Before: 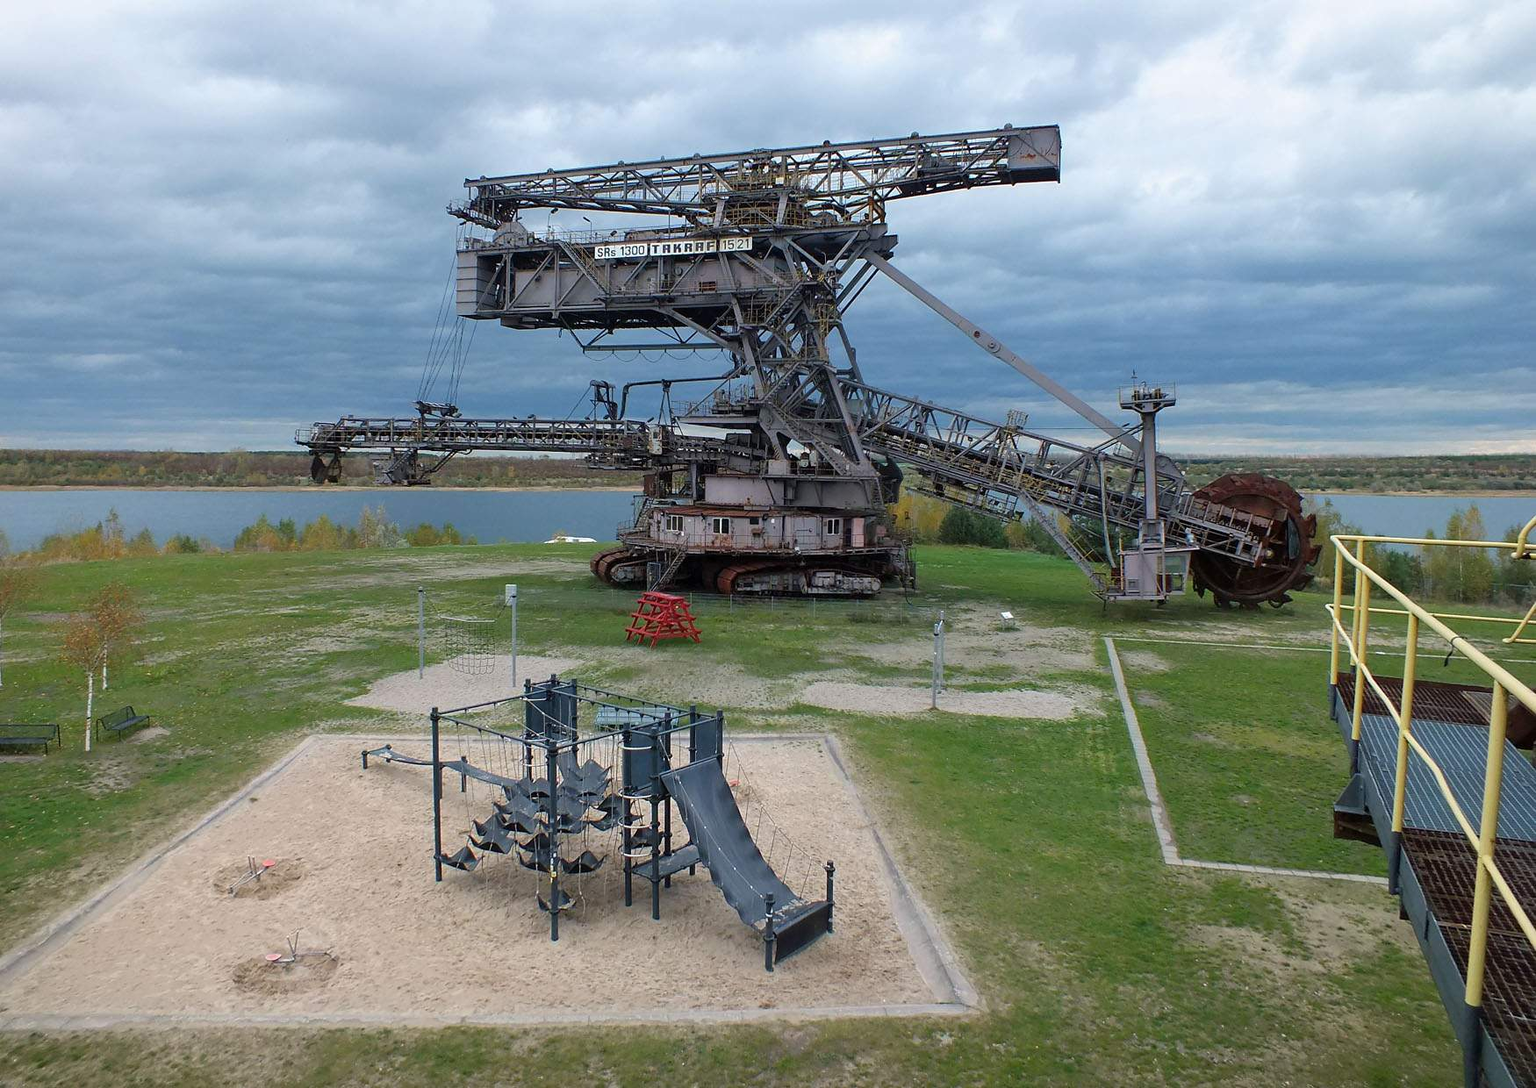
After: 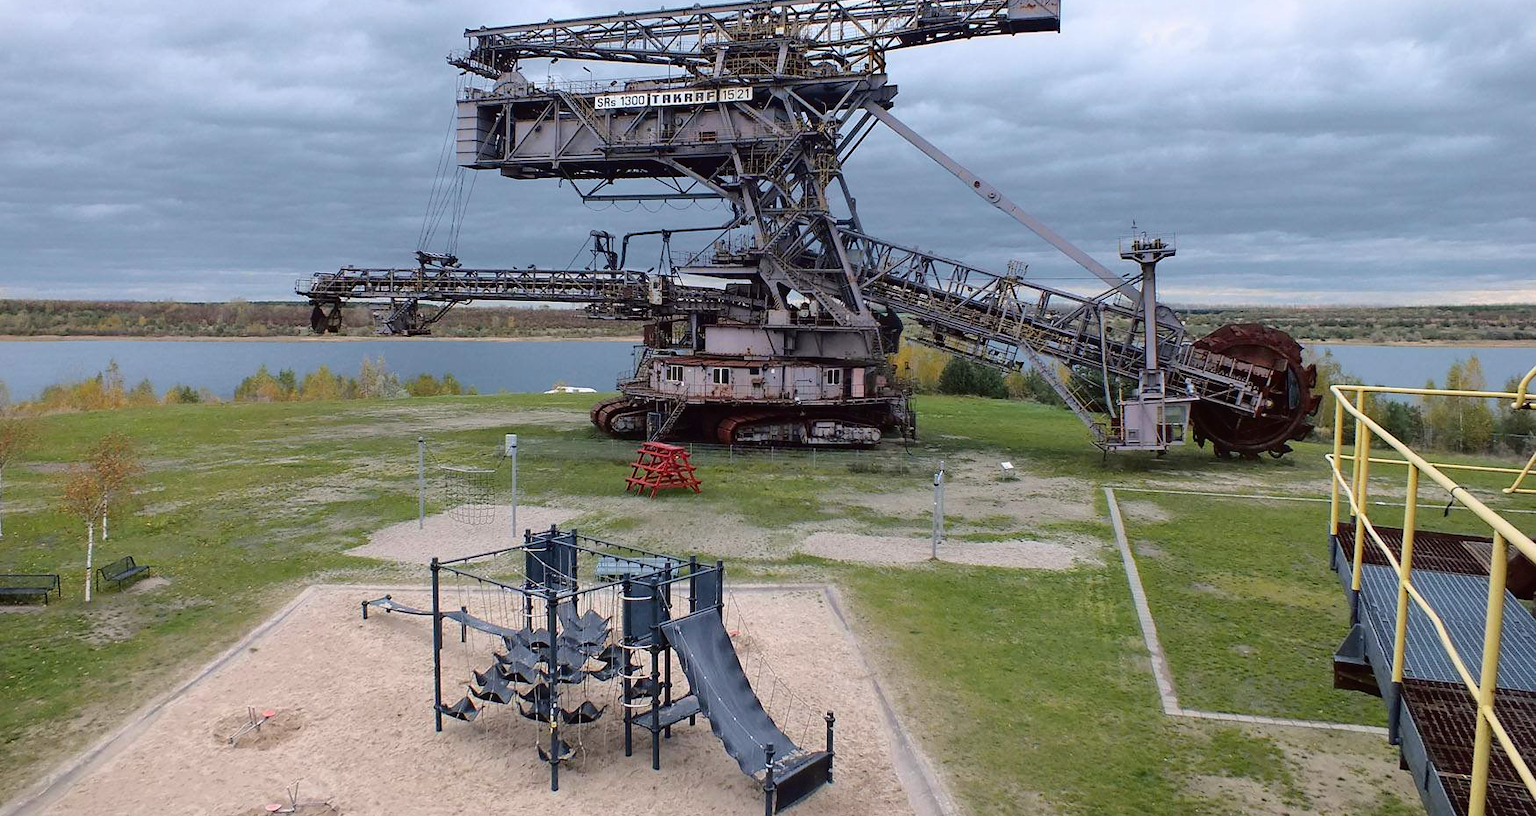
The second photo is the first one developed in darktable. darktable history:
tone curve: curves: ch0 [(0.003, 0.015) (0.104, 0.07) (0.236, 0.218) (0.401, 0.443) (0.495, 0.55) (0.65, 0.68) (0.832, 0.858) (1, 0.977)]; ch1 [(0, 0) (0.161, 0.092) (0.35, 0.33) (0.379, 0.401) (0.45, 0.466) (0.489, 0.499) (0.55, 0.56) (0.621, 0.615) (0.718, 0.734) (1, 1)]; ch2 [(0, 0) (0.369, 0.427) (0.44, 0.434) (0.502, 0.501) (0.557, 0.55) (0.586, 0.59) (1, 1)], color space Lab, independent channels, preserve colors none
crop: top 13.819%, bottom 11.169%
tone equalizer: -8 EV 0.06 EV, smoothing diameter 25%, edges refinement/feathering 10, preserve details guided filter
